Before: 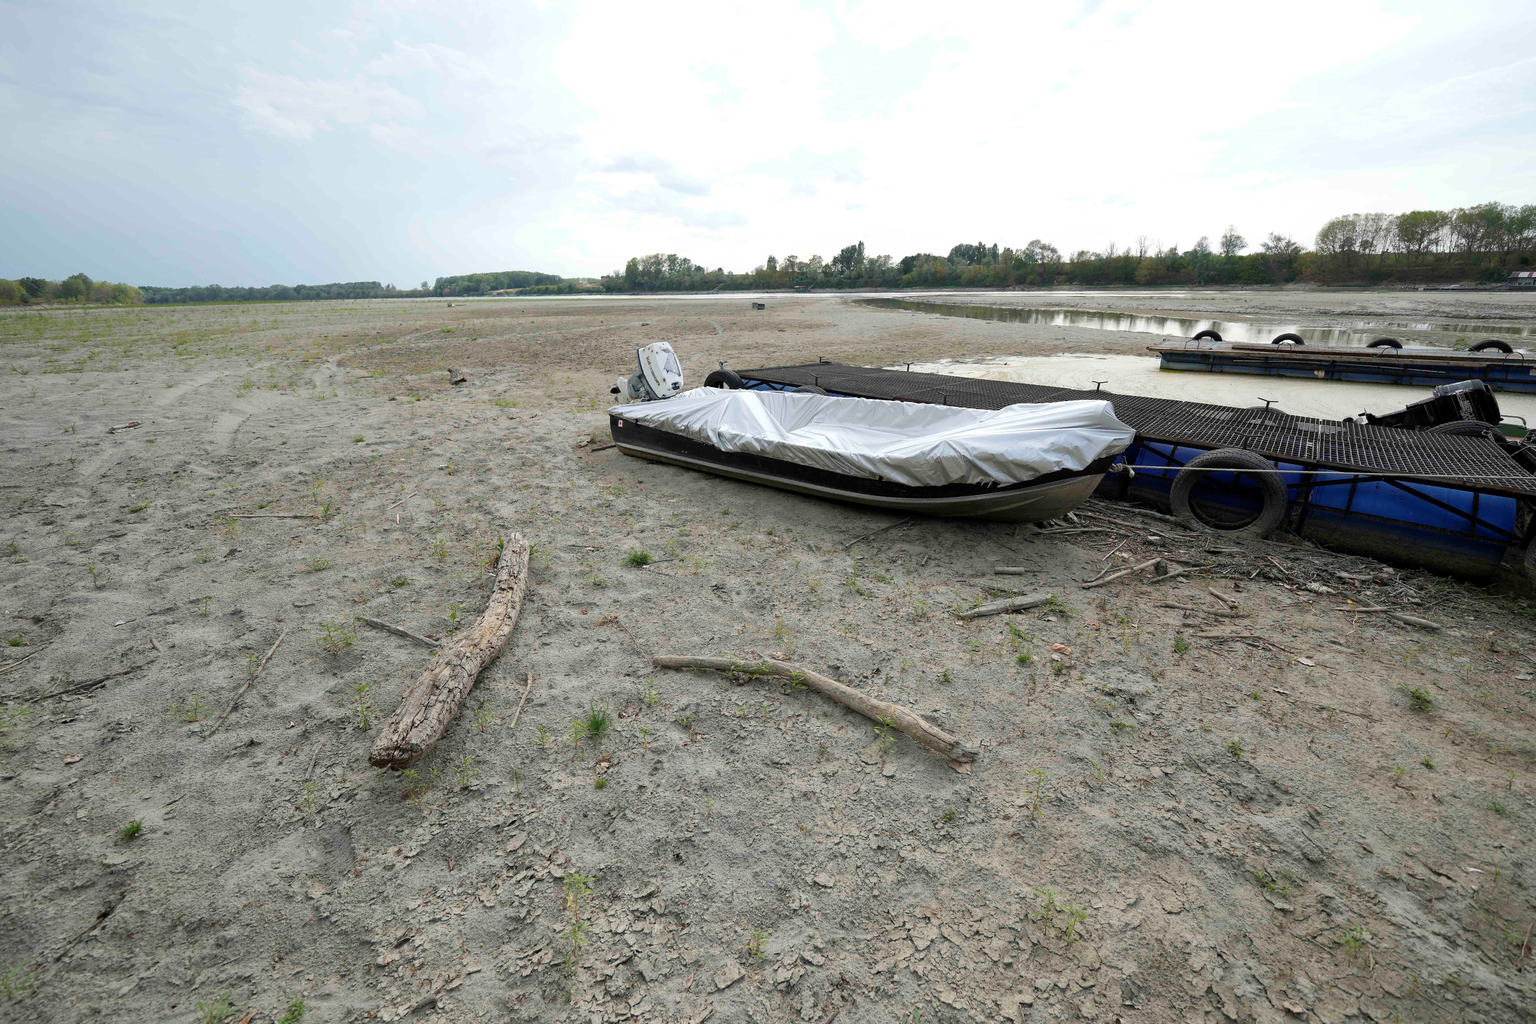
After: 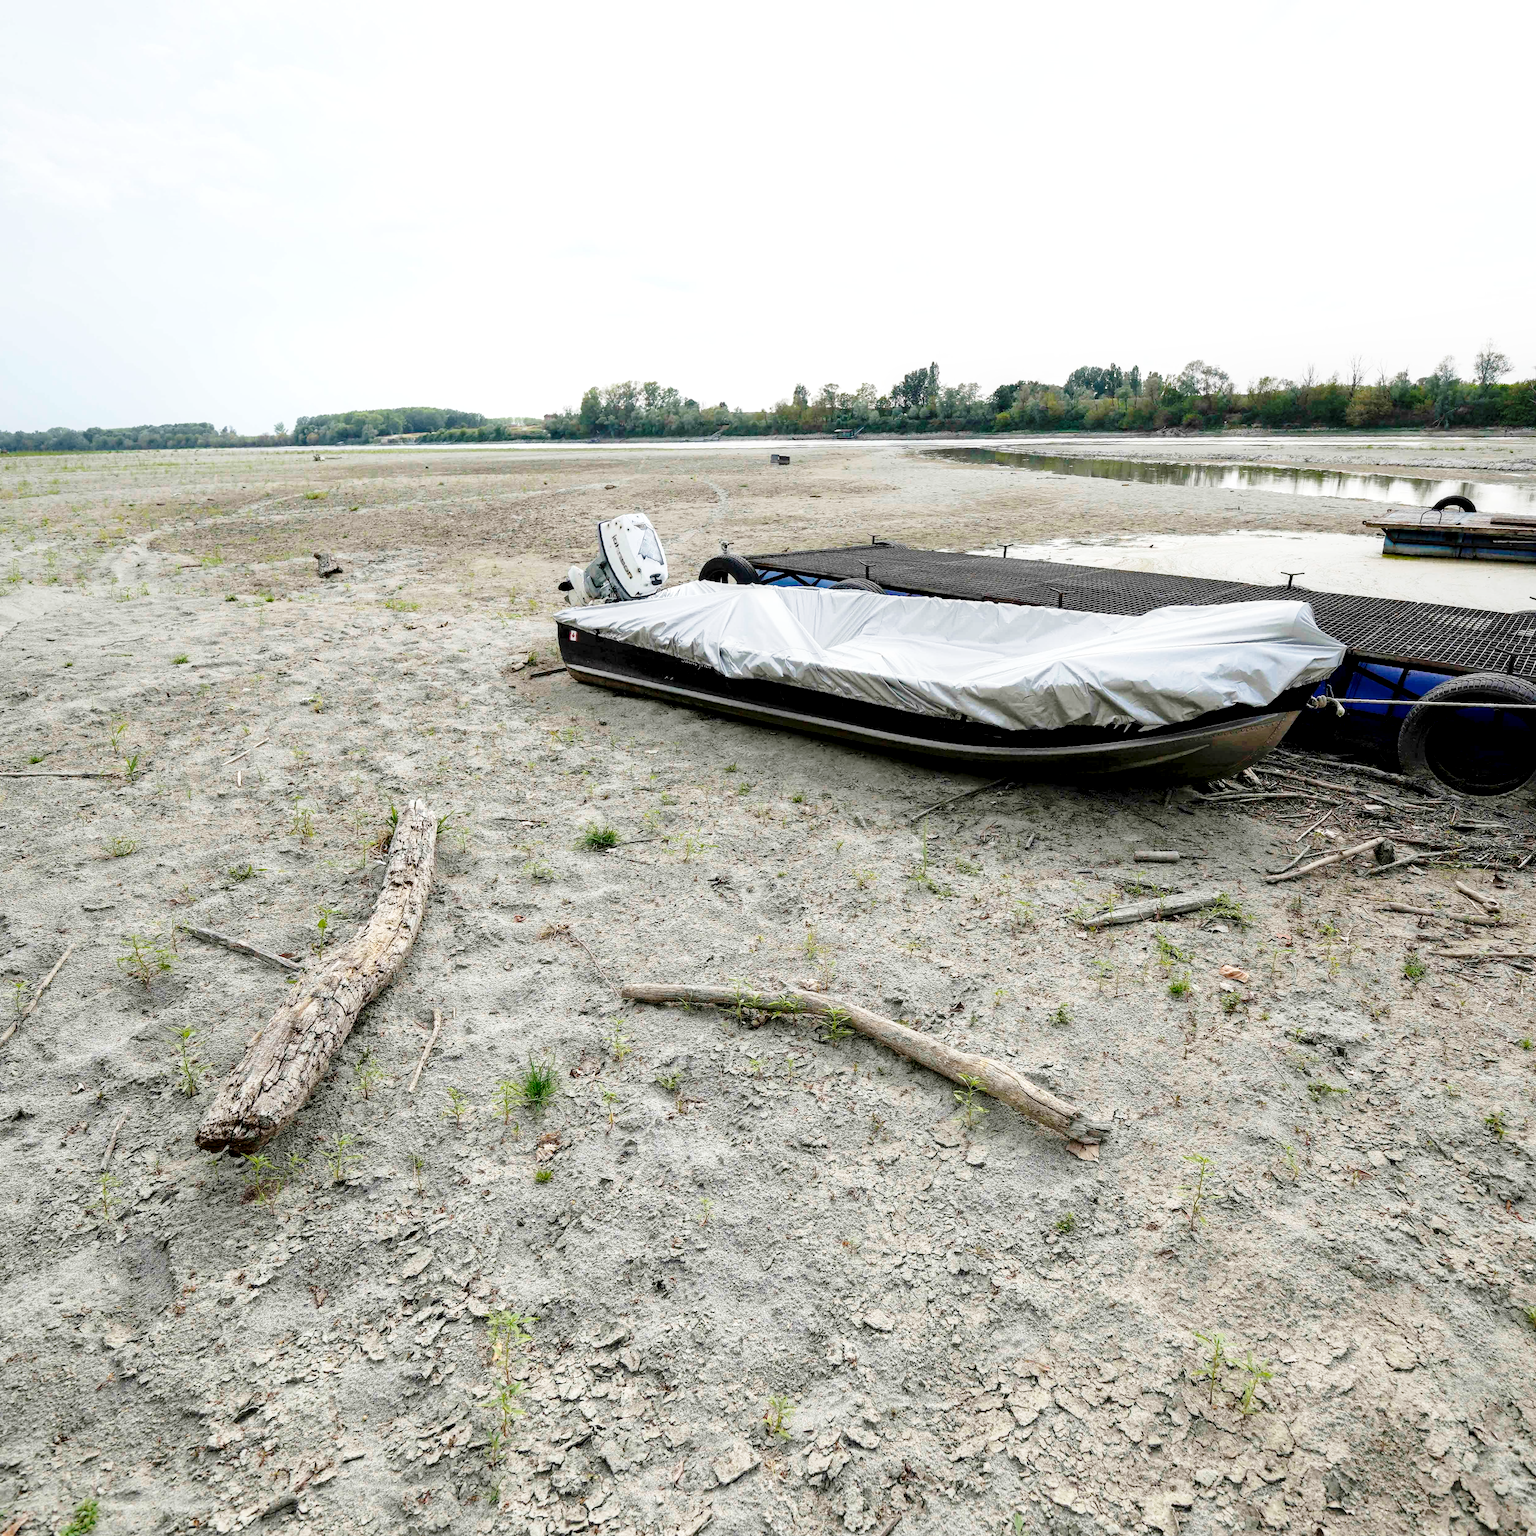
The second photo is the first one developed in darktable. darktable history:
crop and rotate: left 15.546%, right 17.787%
local contrast: highlights 25%, shadows 75%, midtone range 0.75
base curve: curves: ch0 [(0, 0) (0.028, 0.03) (0.121, 0.232) (0.46, 0.748) (0.859, 0.968) (1, 1)], preserve colors none
